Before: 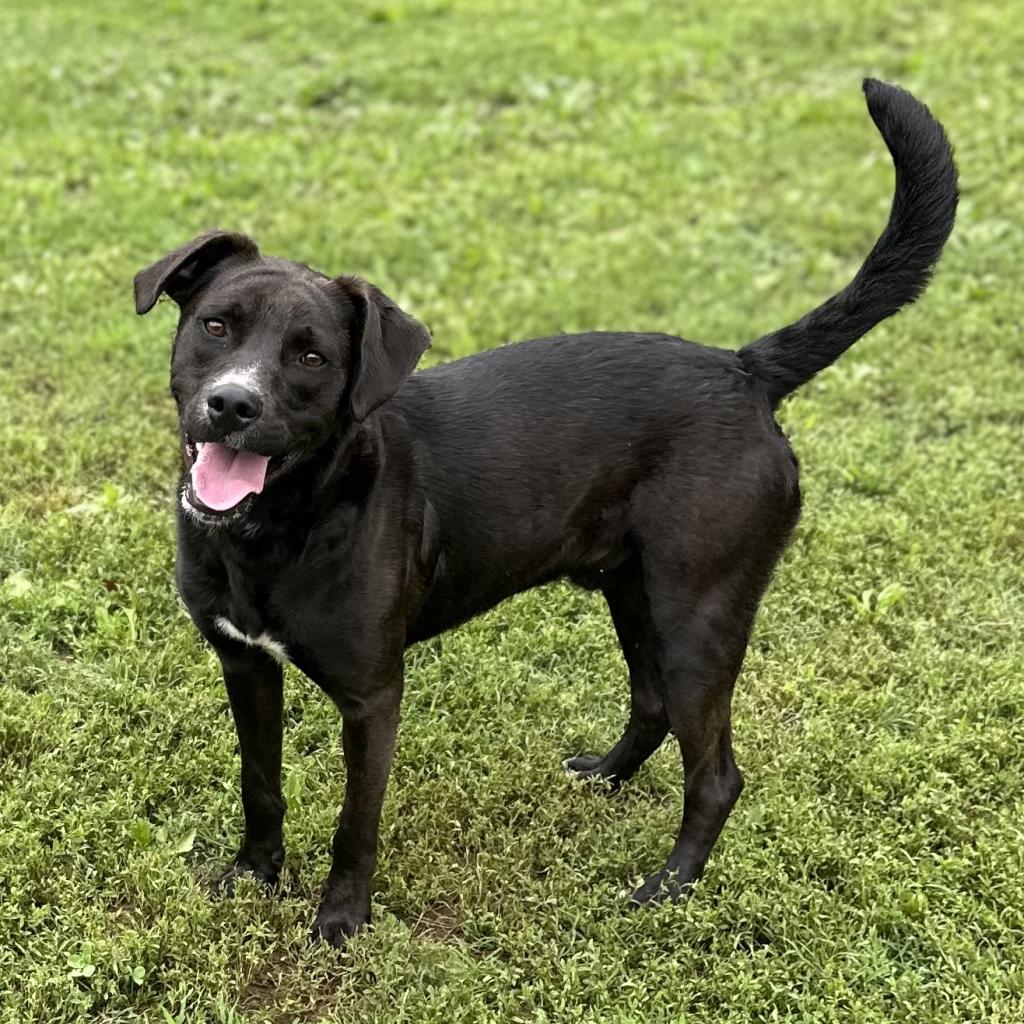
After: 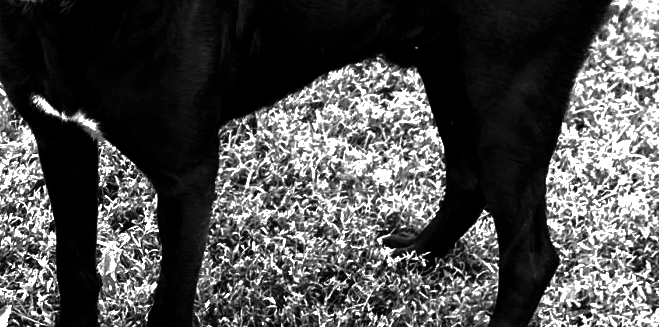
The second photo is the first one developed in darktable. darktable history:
color balance rgb: shadows lift › chroma 3.88%, shadows lift › hue 88.52°, power › hue 214.65°, global offset › chroma 0.1%, global offset › hue 252.4°, contrast 4.45%
shadows and highlights: on, module defaults
crop: left 18.091%, top 51.13%, right 17.525%, bottom 16.85%
contrast brightness saturation: contrast 0.02, brightness -1, saturation -1
tone equalizer: -8 EV -0.001 EV, -7 EV 0.001 EV, -6 EV -0.002 EV, -5 EV -0.003 EV, -4 EV -0.062 EV, -3 EV -0.222 EV, -2 EV -0.267 EV, -1 EV 0.105 EV, +0 EV 0.303 EV
exposure: black level correction 0.001, exposure 1.05 EV, compensate exposure bias true, compensate highlight preservation false
color balance: mode lift, gamma, gain (sRGB), lift [1.04, 1, 1, 0.97], gamma [1.01, 1, 1, 0.97], gain [0.96, 1, 1, 0.97]
